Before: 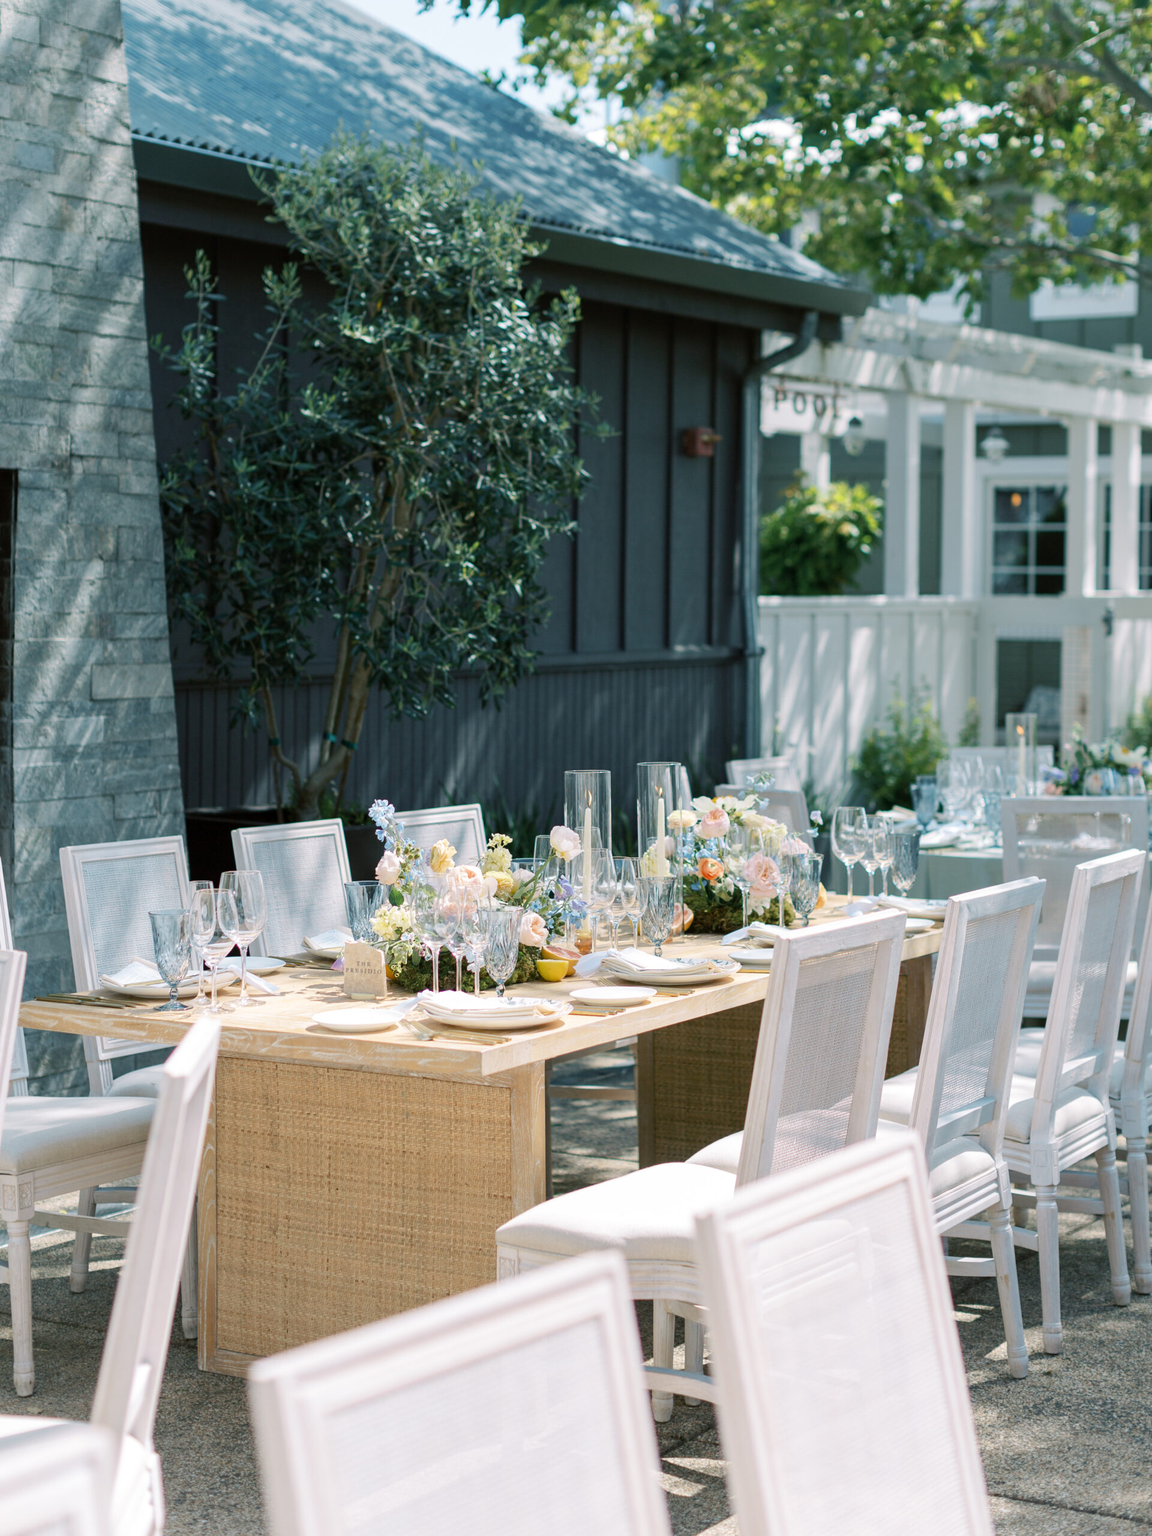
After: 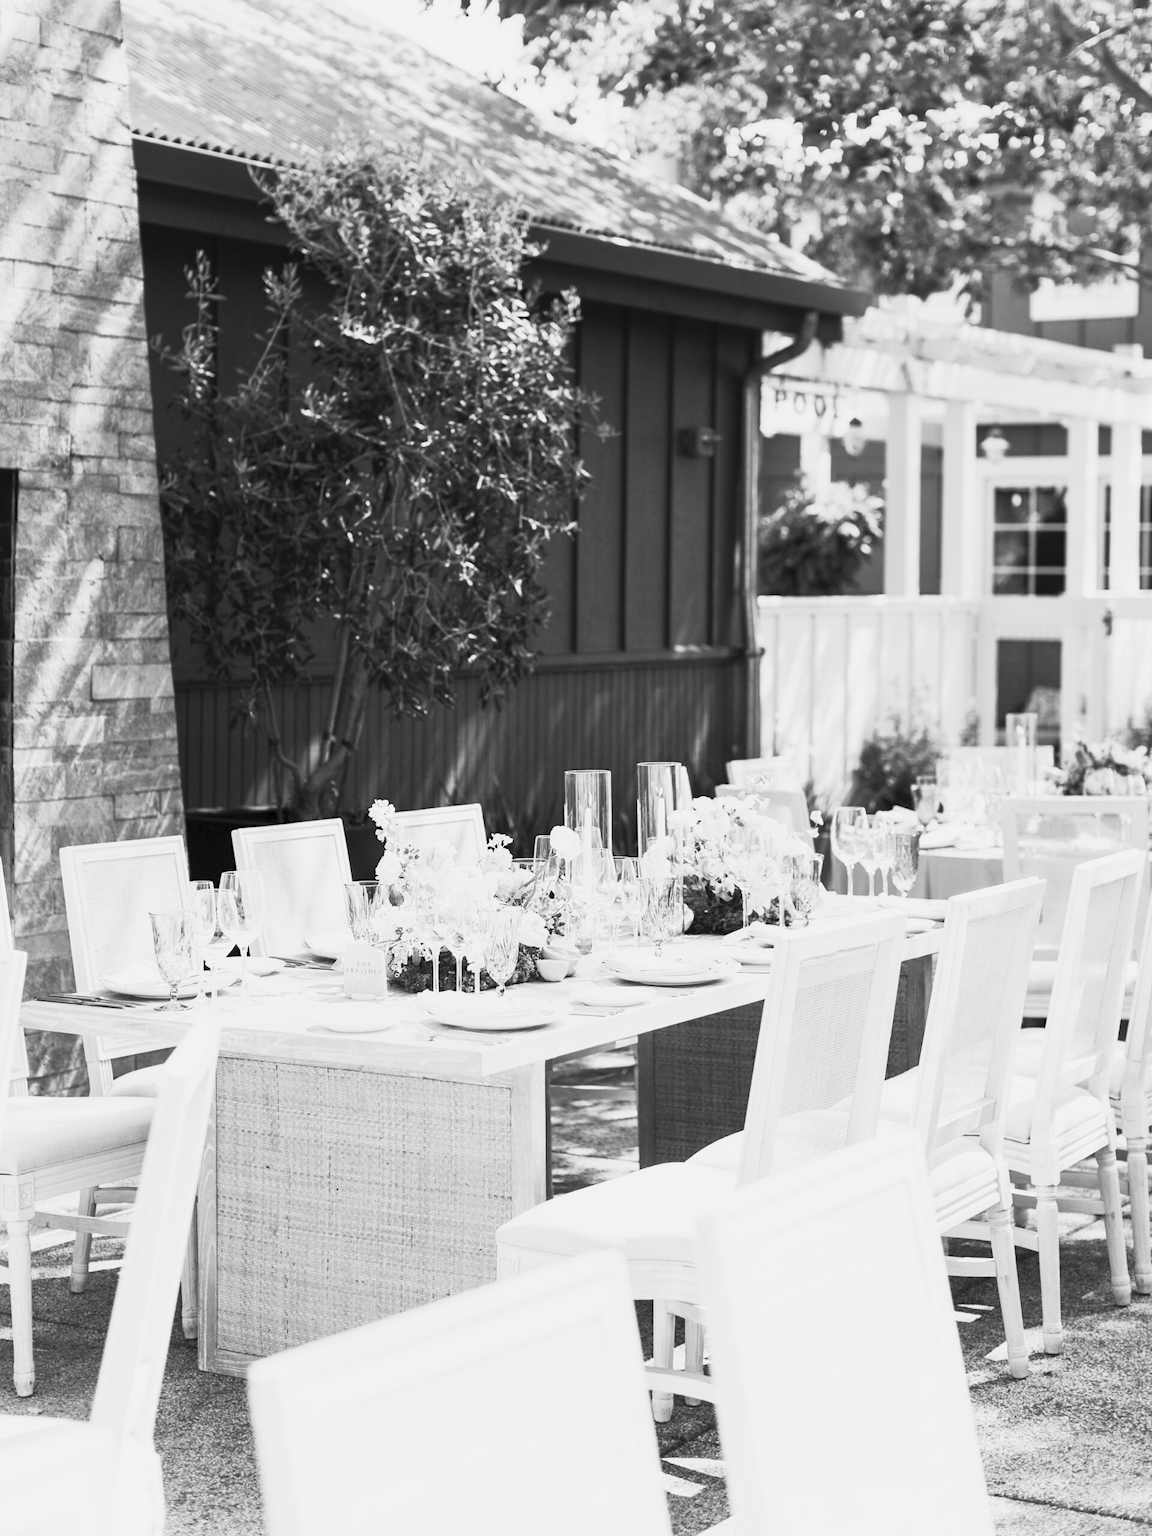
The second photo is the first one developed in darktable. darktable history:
monochrome: a 14.95, b -89.96
contrast brightness saturation: contrast 0.57, brightness 0.57, saturation -0.34
